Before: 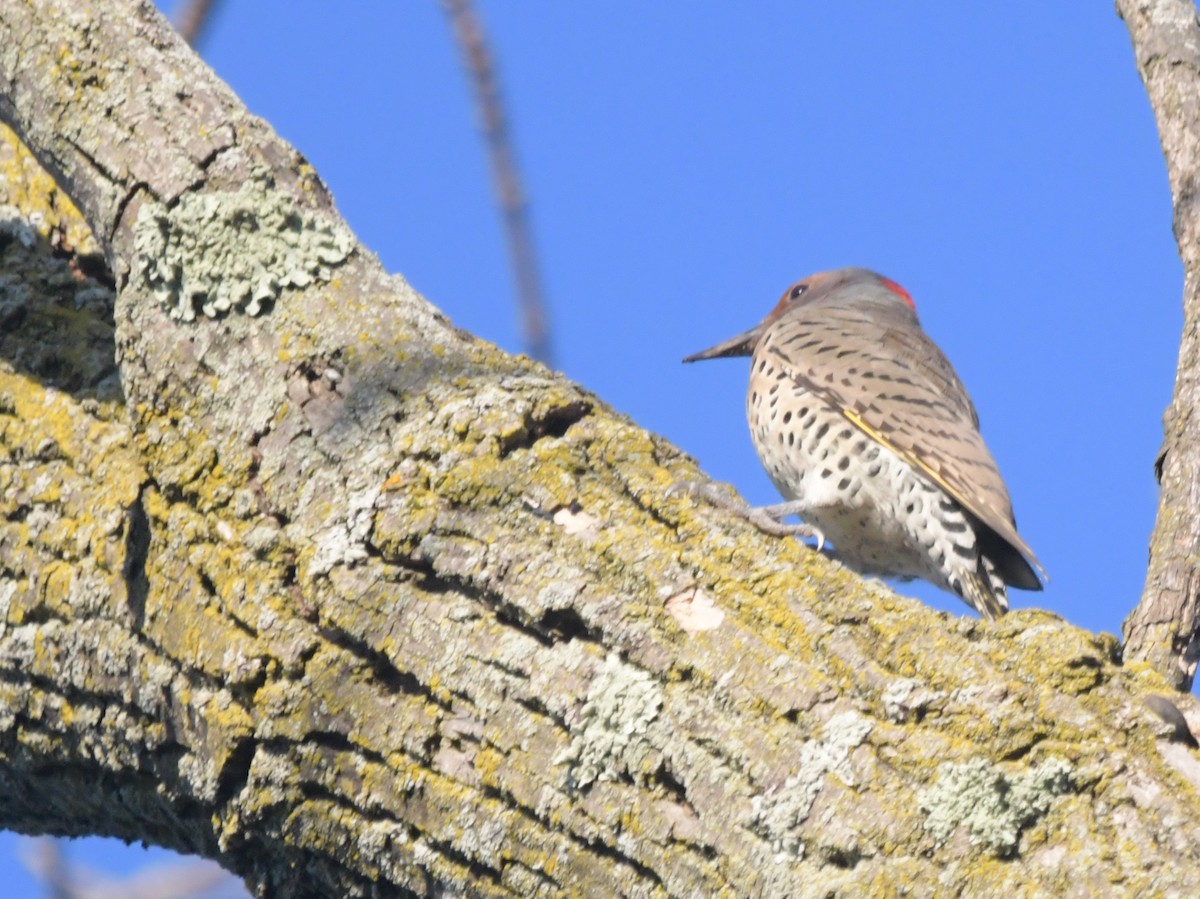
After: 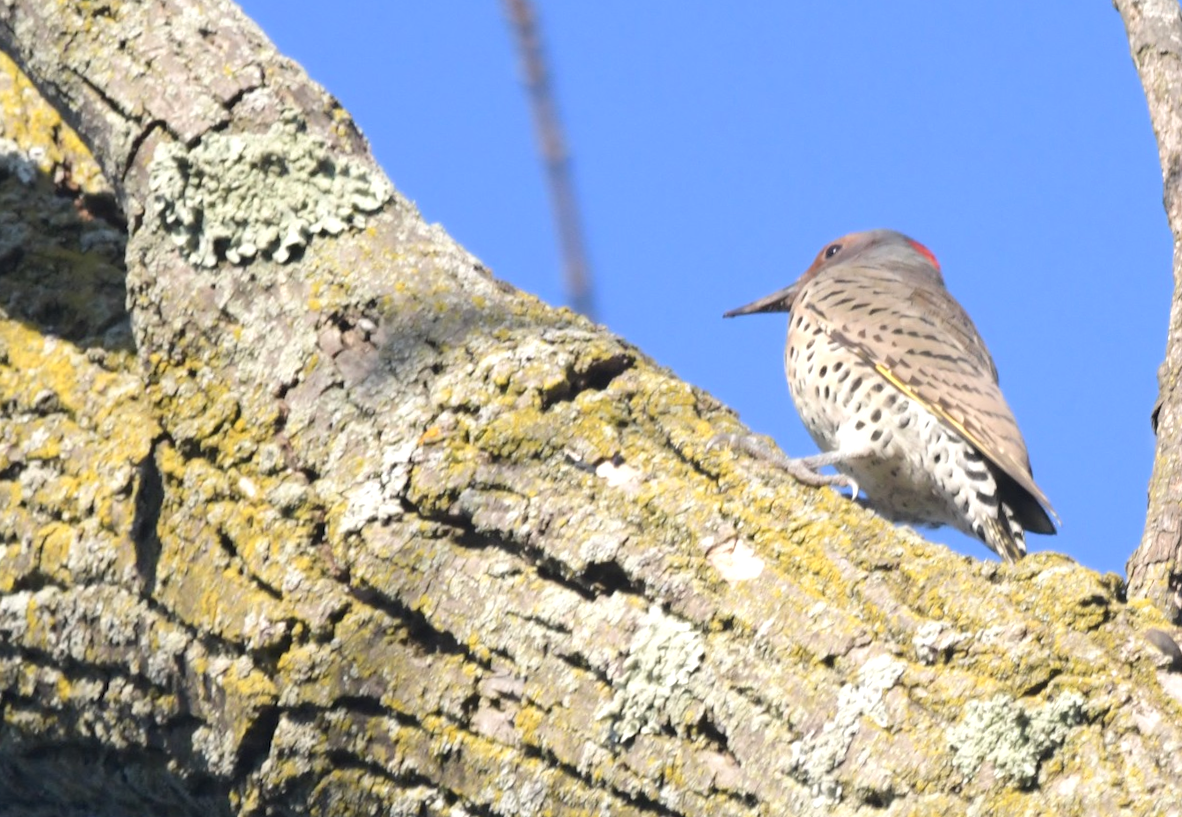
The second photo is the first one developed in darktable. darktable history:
rotate and perspective: rotation -0.013°, lens shift (vertical) -0.027, lens shift (horizontal) 0.178, crop left 0.016, crop right 0.989, crop top 0.082, crop bottom 0.918
tone equalizer: -8 EV -0.001 EV, -7 EV 0.001 EV, -6 EV -0.002 EV, -5 EV -0.003 EV, -4 EV -0.062 EV, -3 EV -0.222 EV, -2 EV -0.267 EV, -1 EV 0.105 EV, +0 EV 0.303 EV
